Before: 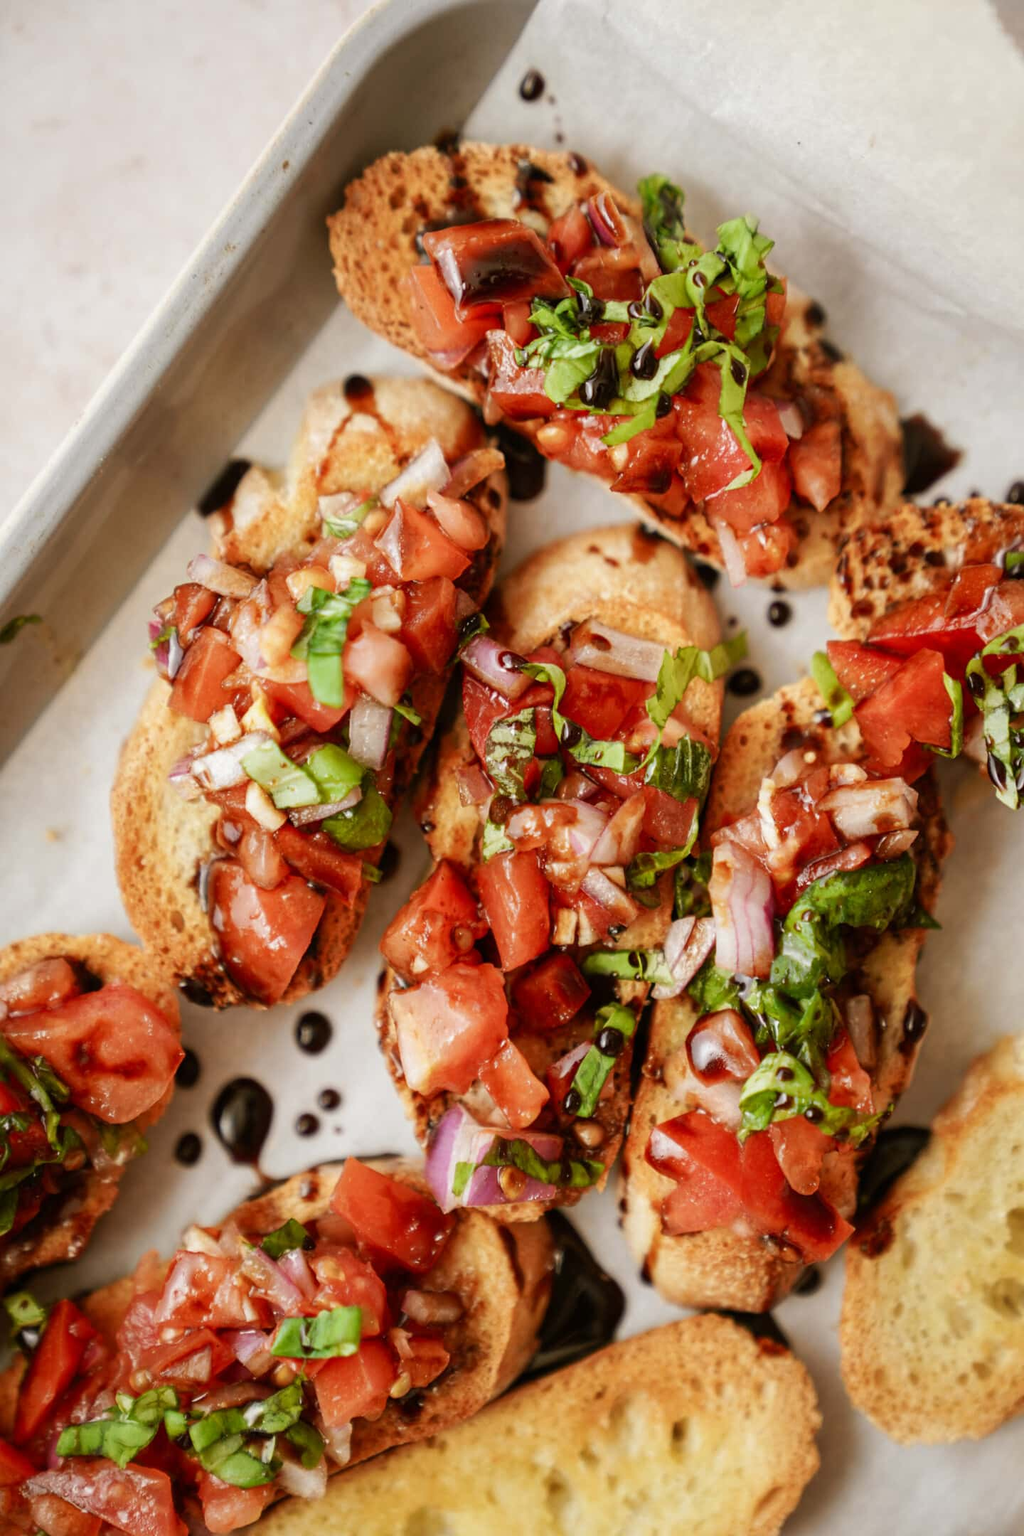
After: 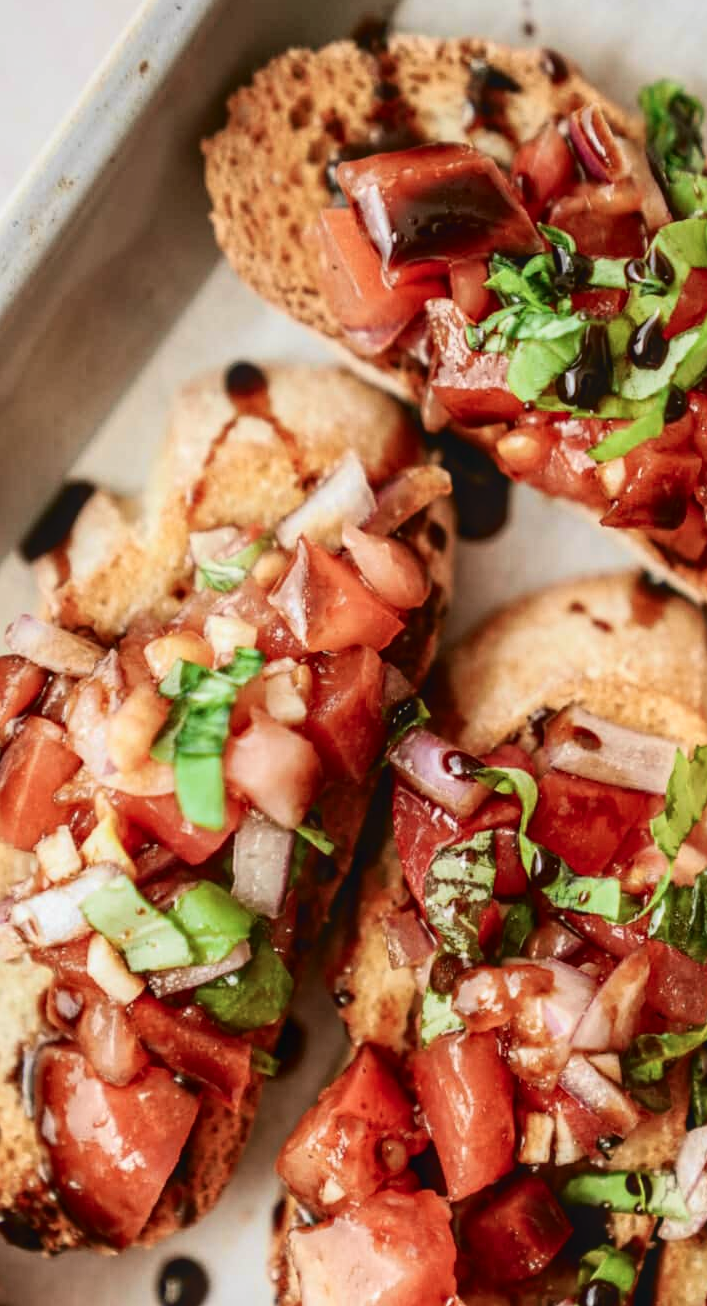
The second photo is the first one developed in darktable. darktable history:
tone equalizer: on, module defaults
local contrast: on, module defaults
crop: left 17.923%, top 7.662%, right 32.925%, bottom 31.859%
tone curve: curves: ch0 [(0, 0.047) (0.15, 0.127) (0.46, 0.466) (0.751, 0.788) (1, 0.961)]; ch1 [(0, 0) (0.43, 0.408) (0.476, 0.469) (0.505, 0.501) (0.553, 0.557) (0.592, 0.58) (0.631, 0.625) (1, 1)]; ch2 [(0, 0) (0.505, 0.495) (0.55, 0.557) (0.583, 0.573) (1, 1)], color space Lab, independent channels, preserve colors none
